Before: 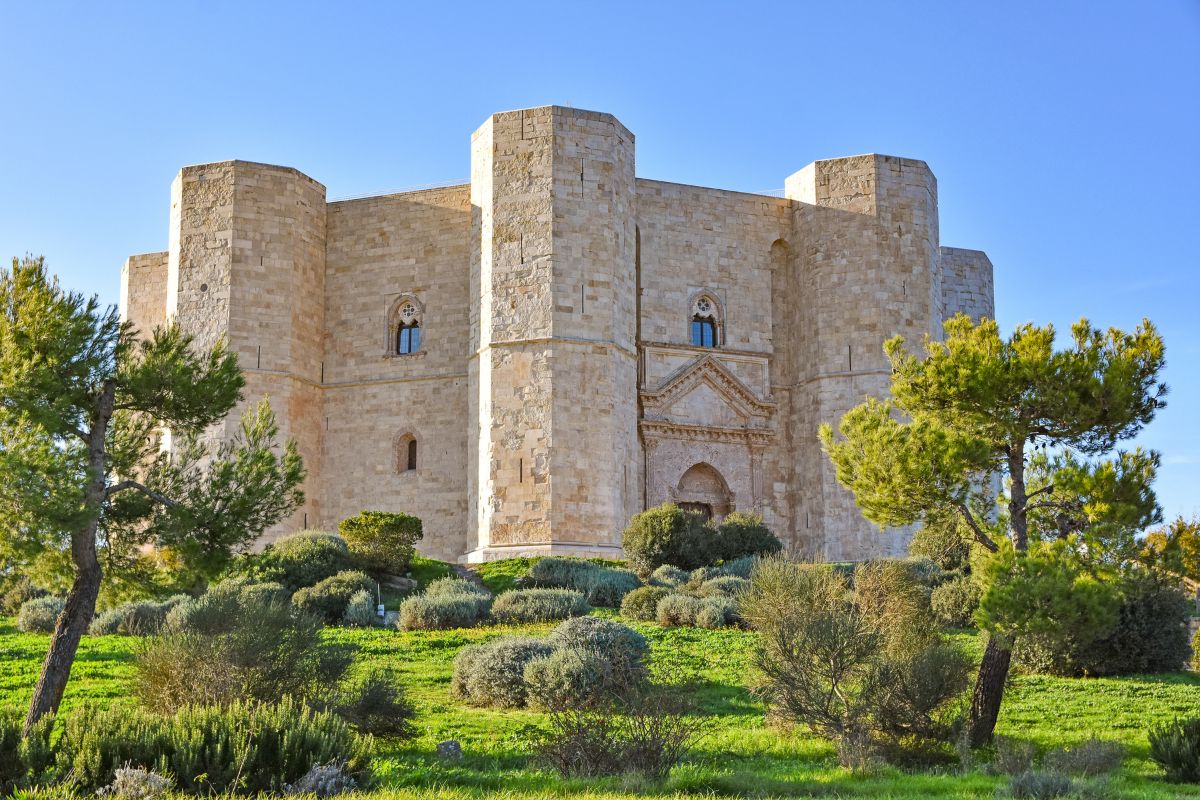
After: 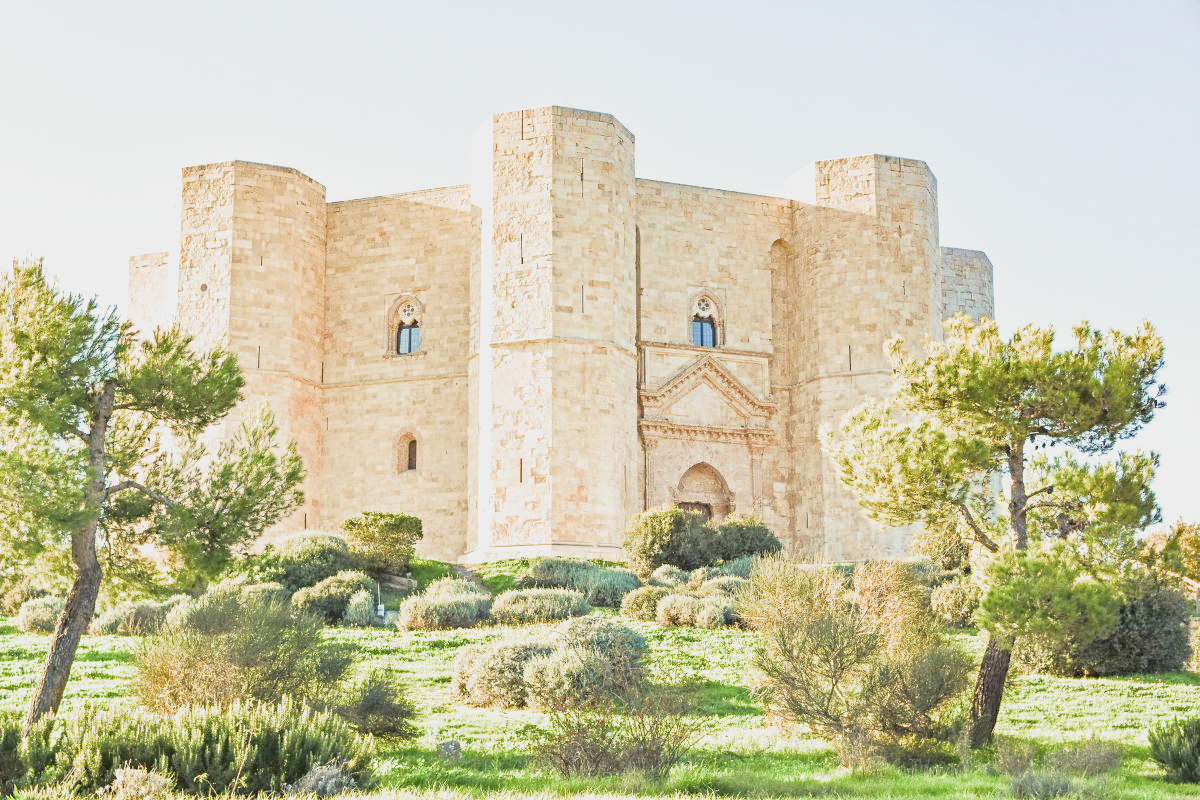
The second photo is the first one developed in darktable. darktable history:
exposure: exposure 2.04 EV, compensate highlight preservation false
filmic rgb: black relative exposure -13 EV, threshold 3 EV, target white luminance 85%, hardness 6.3, latitude 42.11%, contrast 0.858, shadows ↔ highlights balance 8.63%, color science v4 (2020), enable highlight reconstruction true
color balance rgb: shadows lift › chroma 2%, shadows lift › hue 263°, highlights gain › chroma 8%, highlights gain › hue 84°, linear chroma grading › global chroma -15%, saturation formula JzAzBz (2021)
